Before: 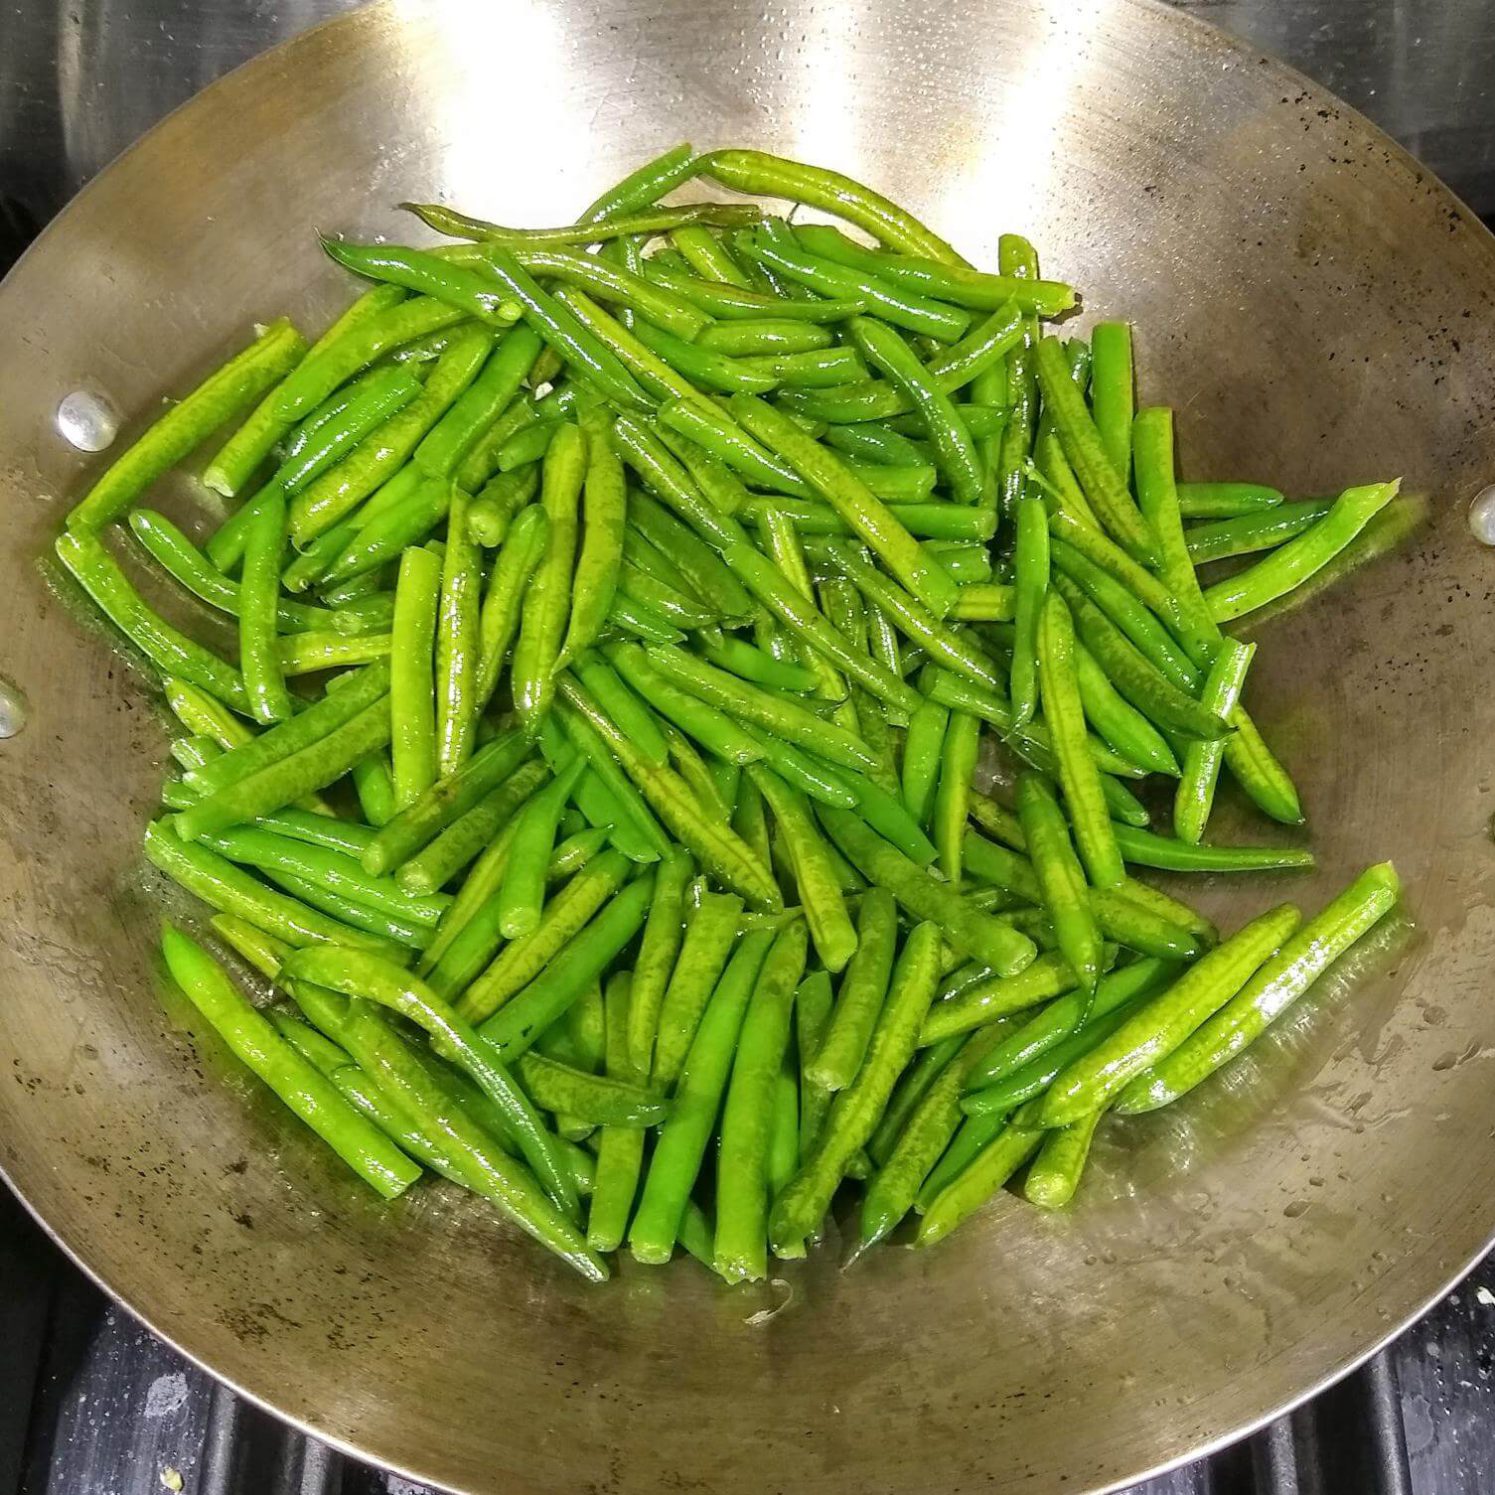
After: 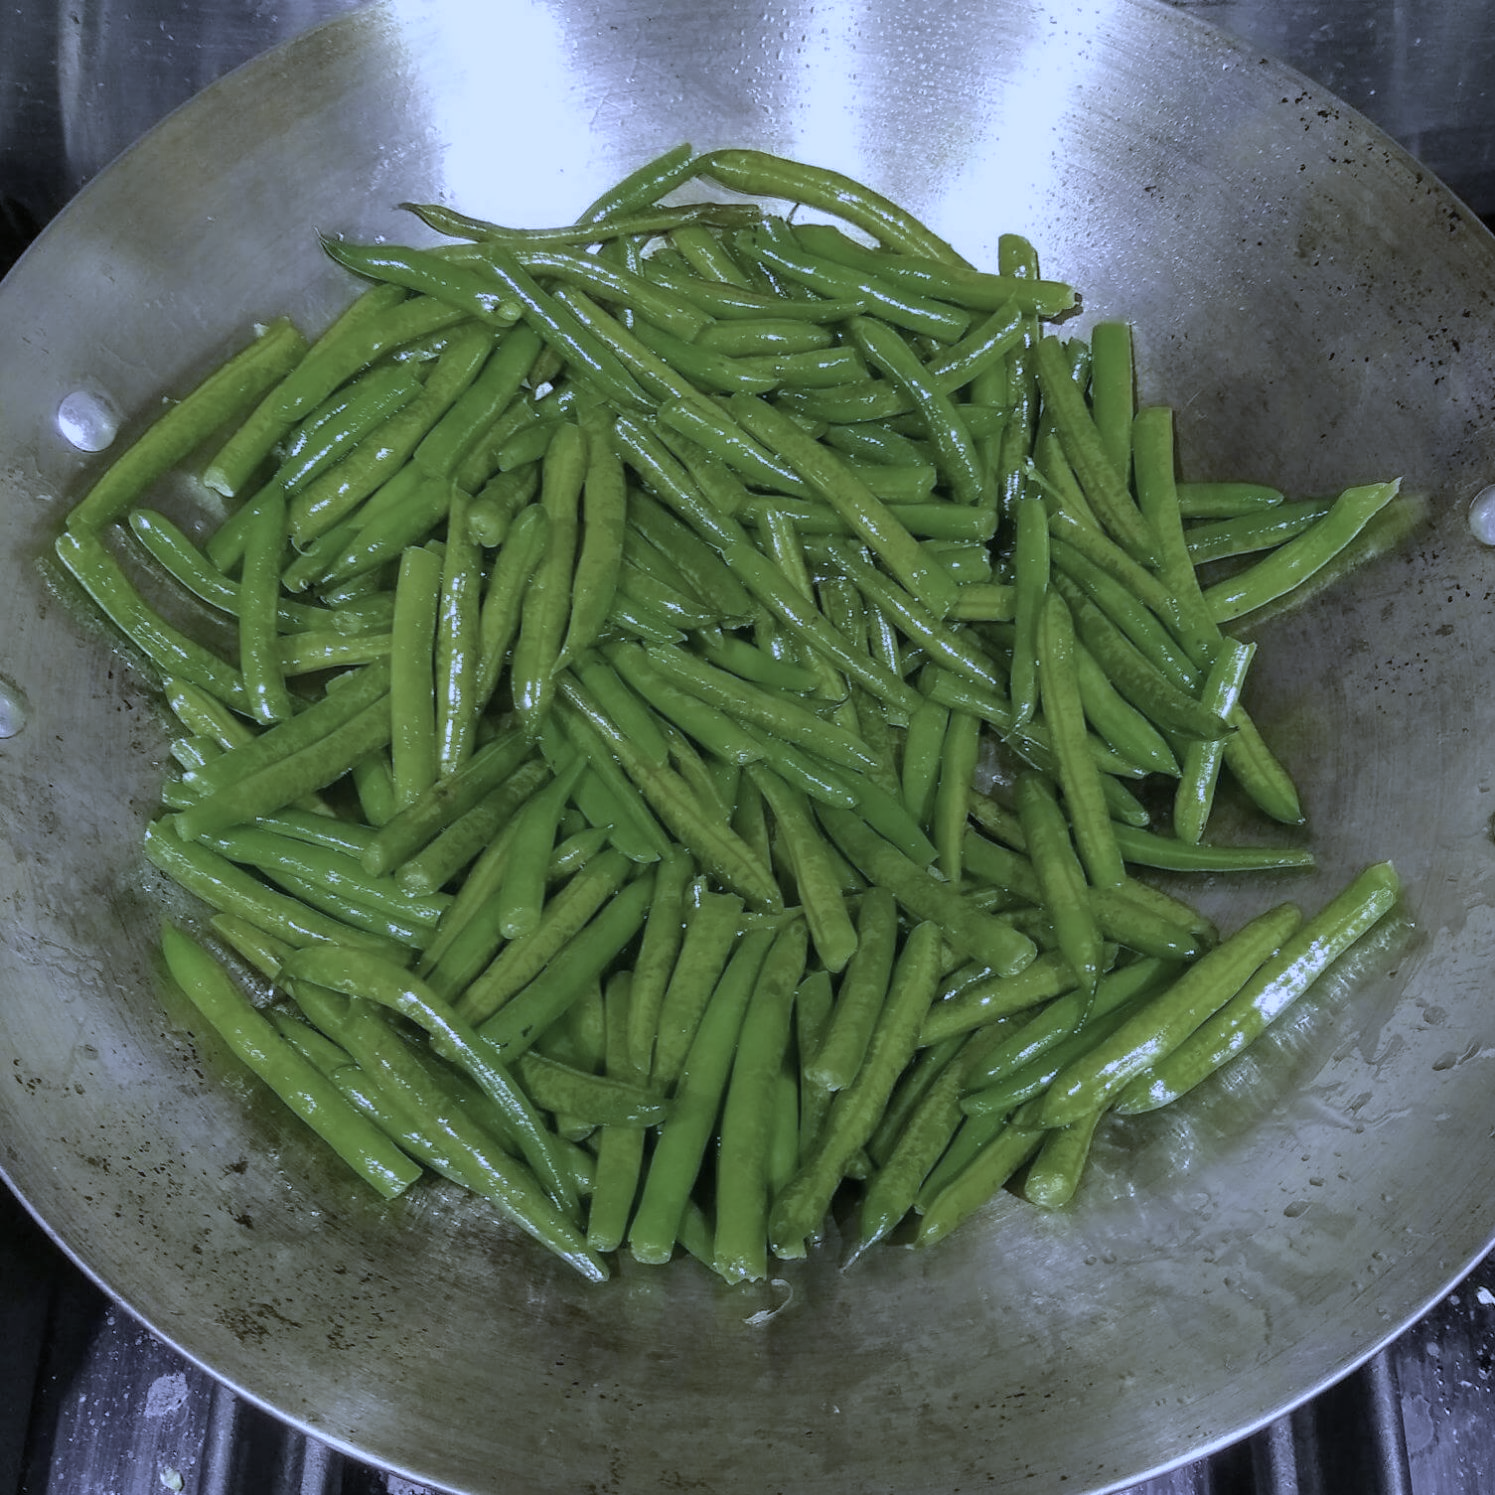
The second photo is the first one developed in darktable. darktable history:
white balance: red 0.766, blue 1.537
color zones: curves: ch0 [(0, 0.487) (0.241, 0.395) (0.434, 0.373) (0.658, 0.412) (0.838, 0.487)]; ch1 [(0, 0) (0.053, 0.053) (0.211, 0.202) (0.579, 0.259) (0.781, 0.241)]
rgb curve: curves: ch0 [(0, 0) (0.175, 0.154) (0.785, 0.663) (1, 1)]
